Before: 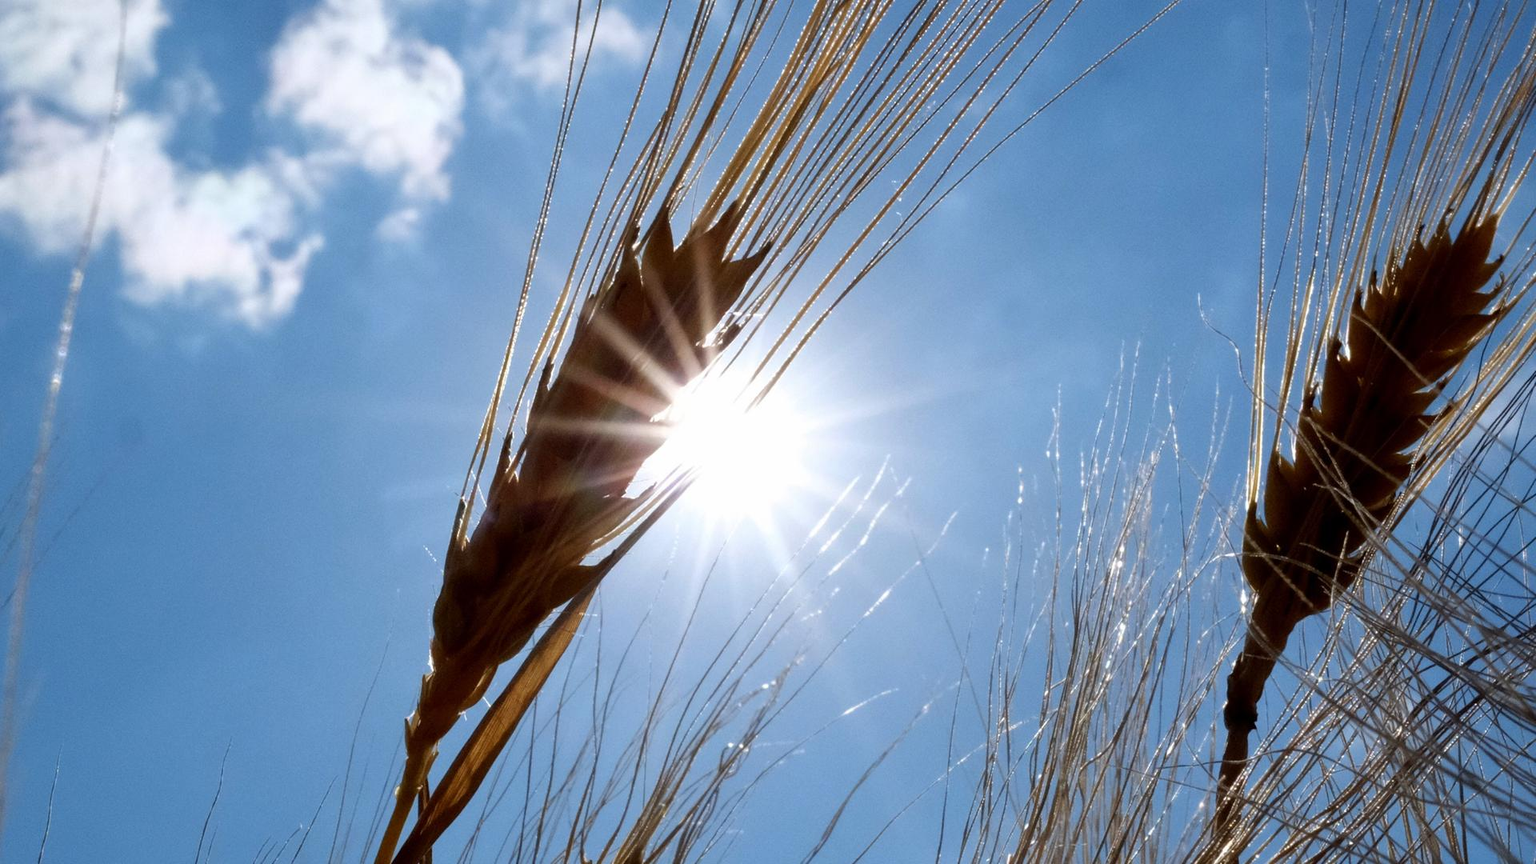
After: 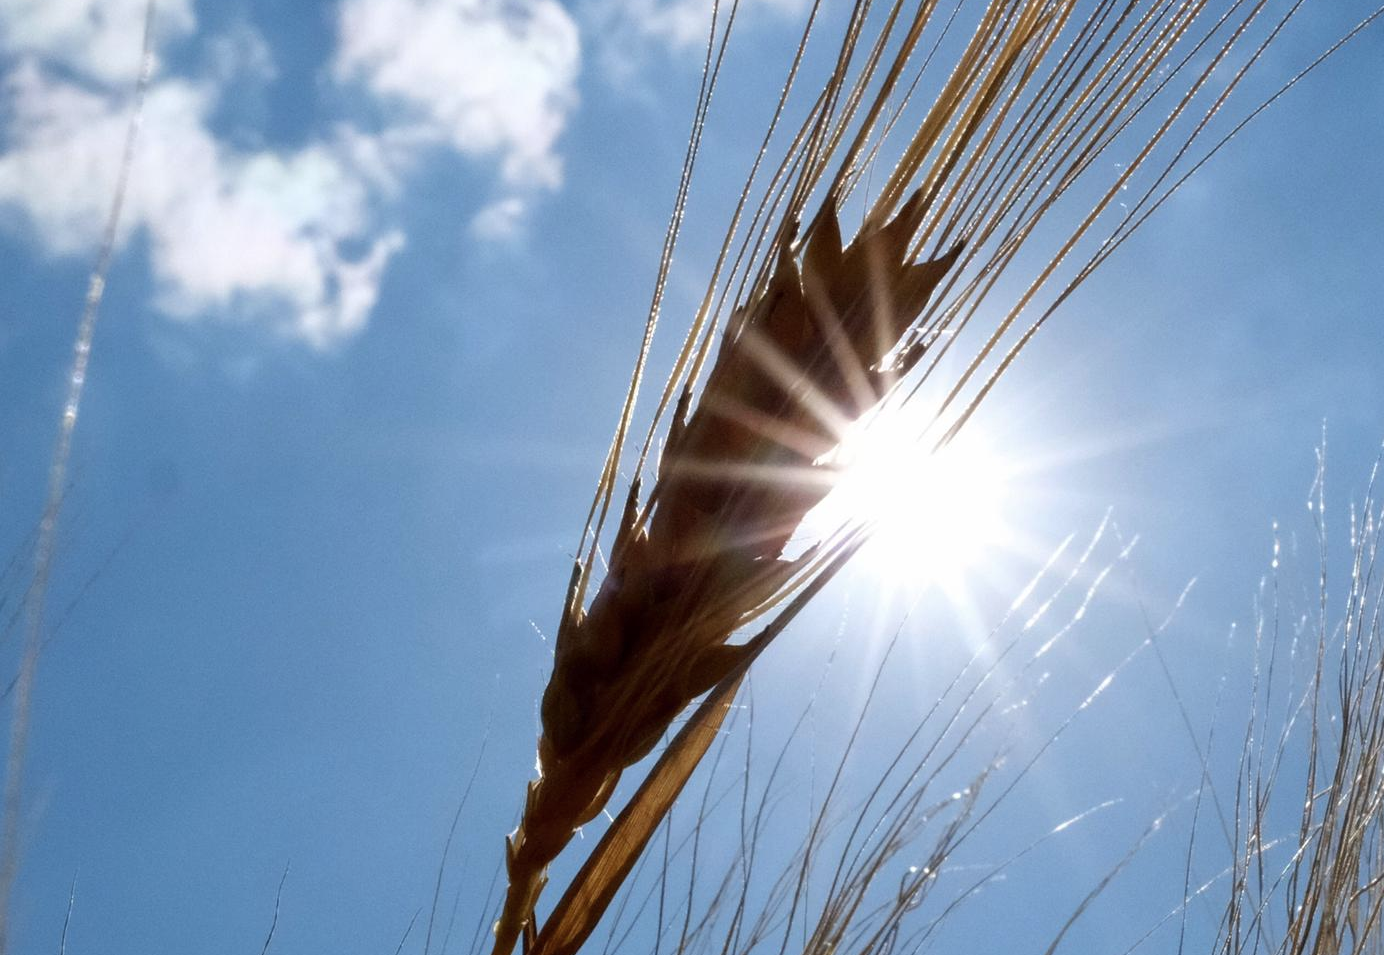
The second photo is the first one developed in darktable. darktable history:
tone equalizer: -7 EV 0.111 EV
crop: top 5.754%, right 27.876%, bottom 5.757%
contrast brightness saturation: saturation -0.087
